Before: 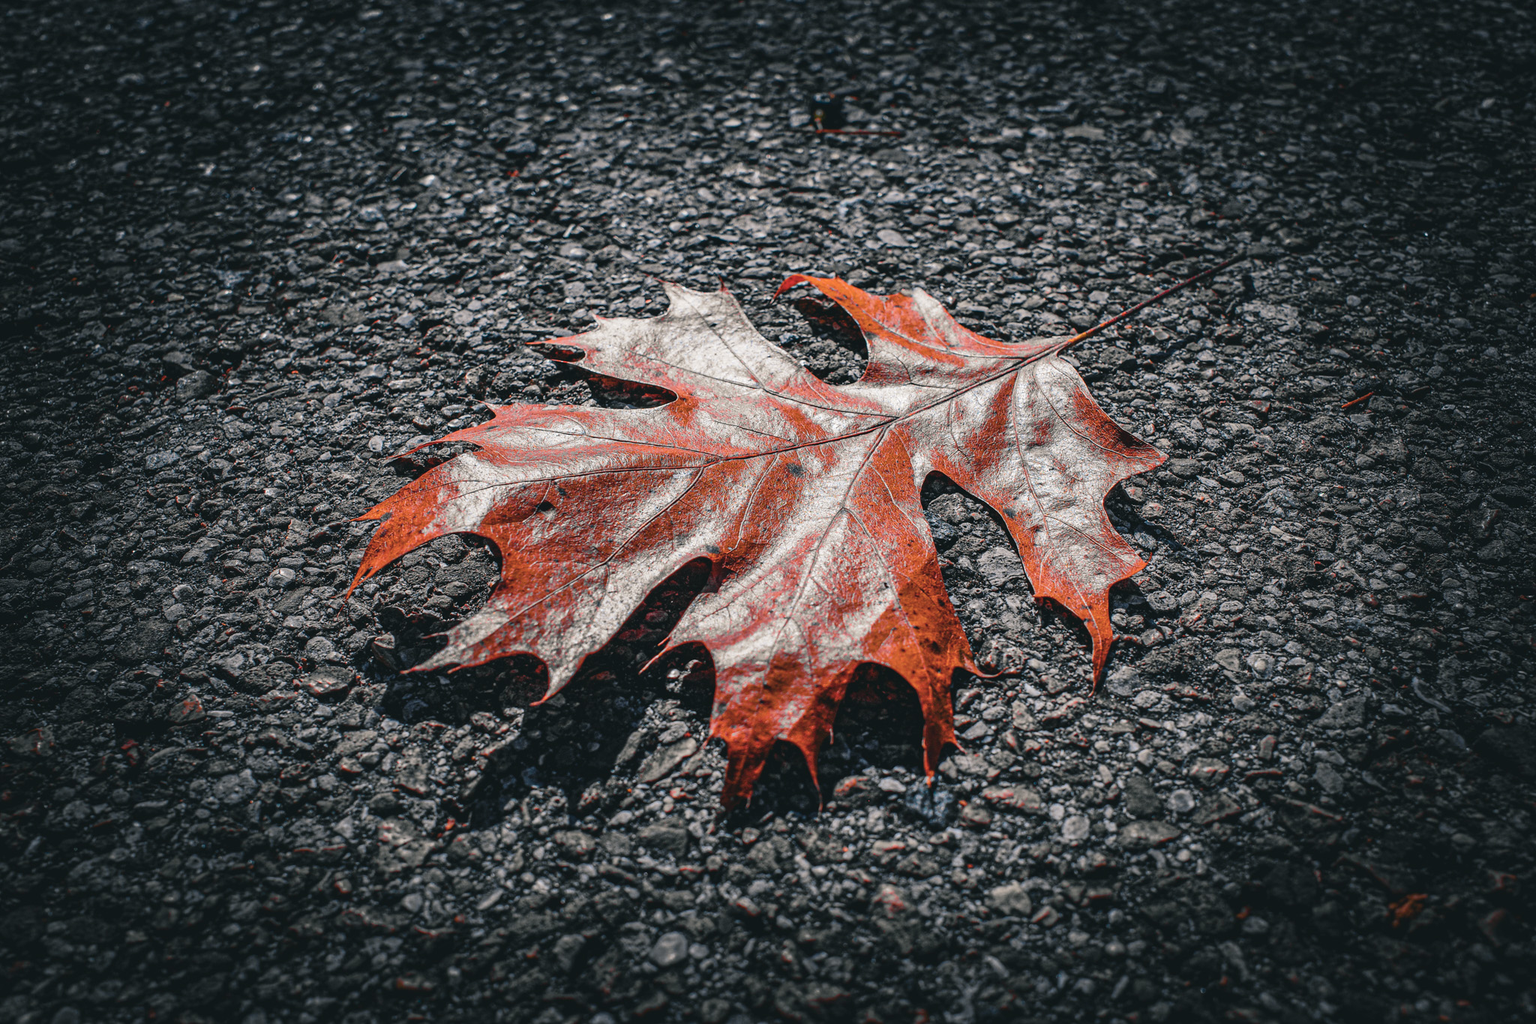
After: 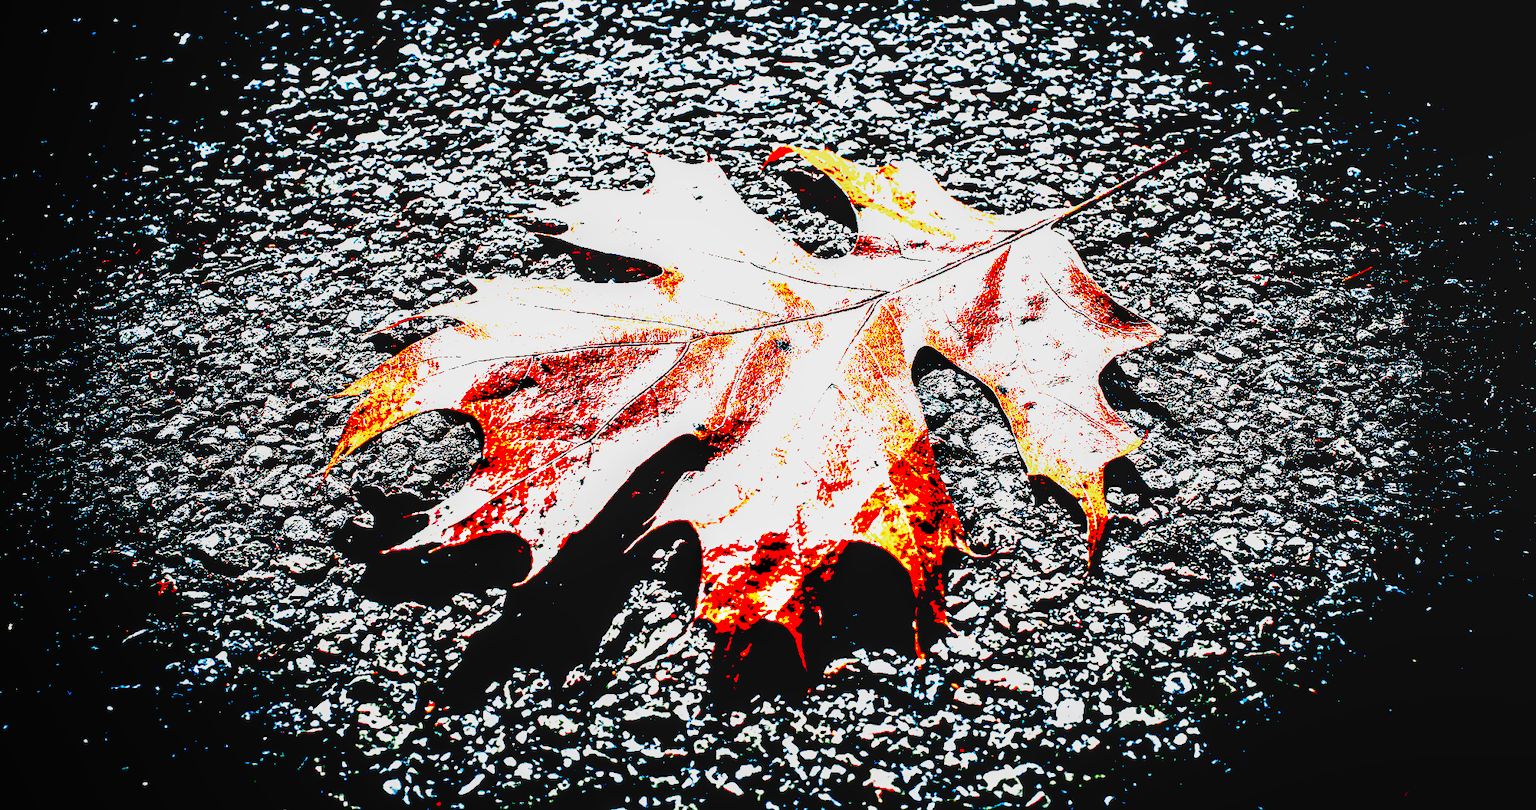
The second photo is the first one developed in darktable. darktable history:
crop and rotate: left 1.951%, top 12.901%, right 0.201%, bottom 9.603%
exposure: black level correction 0.099, exposure 3.023 EV, compensate exposure bias true, compensate highlight preservation false
filmic rgb: middle gray luminance 12.72%, black relative exposure -10.14 EV, white relative exposure 3.47 EV, target black luminance 0%, hardness 5.71, latitude 45.03%, contrast 1.215, highlights saturation mix 6.17%, shadows ↔ highlights balance 26.97%, preserve chrominance no, color science v5 (2021)
local contrast: on, module defaults
